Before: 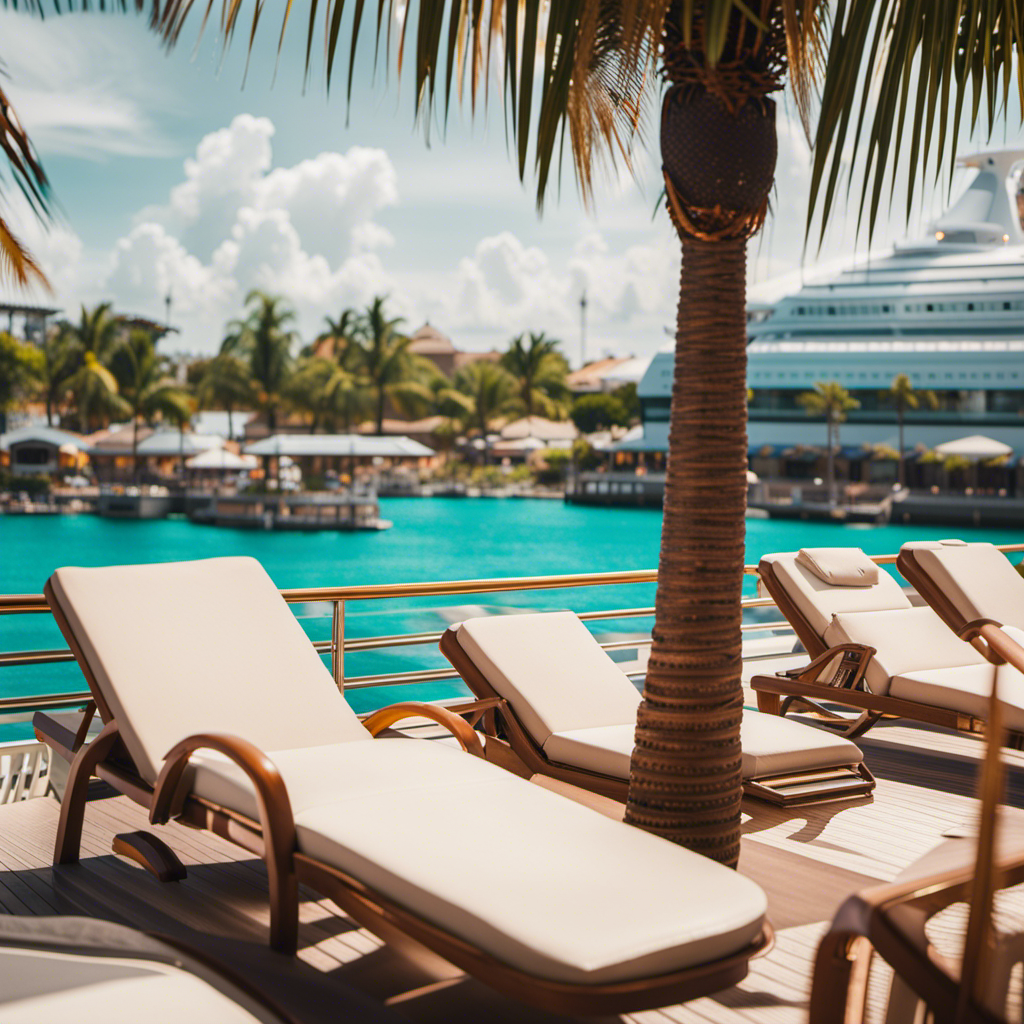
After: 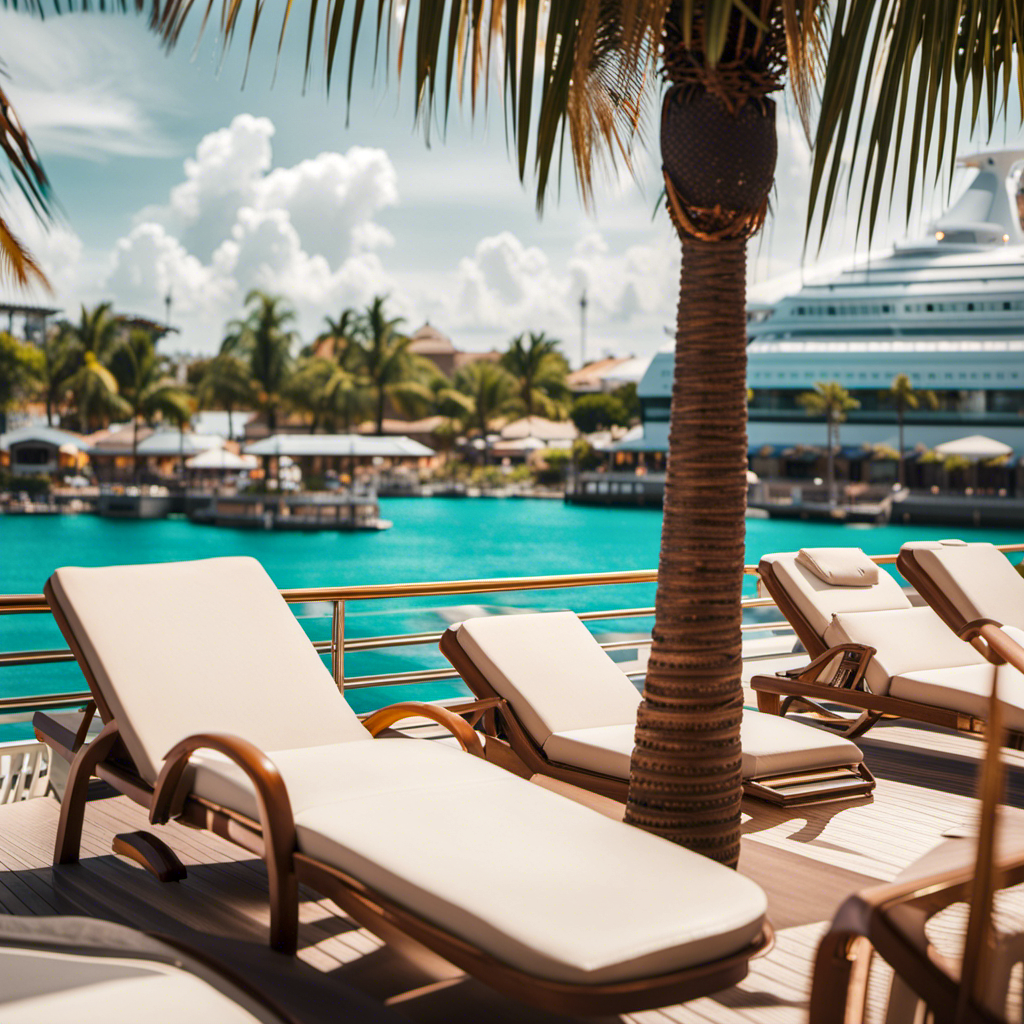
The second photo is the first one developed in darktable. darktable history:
local contrast: mode bilateral grid, contrast 20, coarseness 50, detail 148%, midtone range 0.2
